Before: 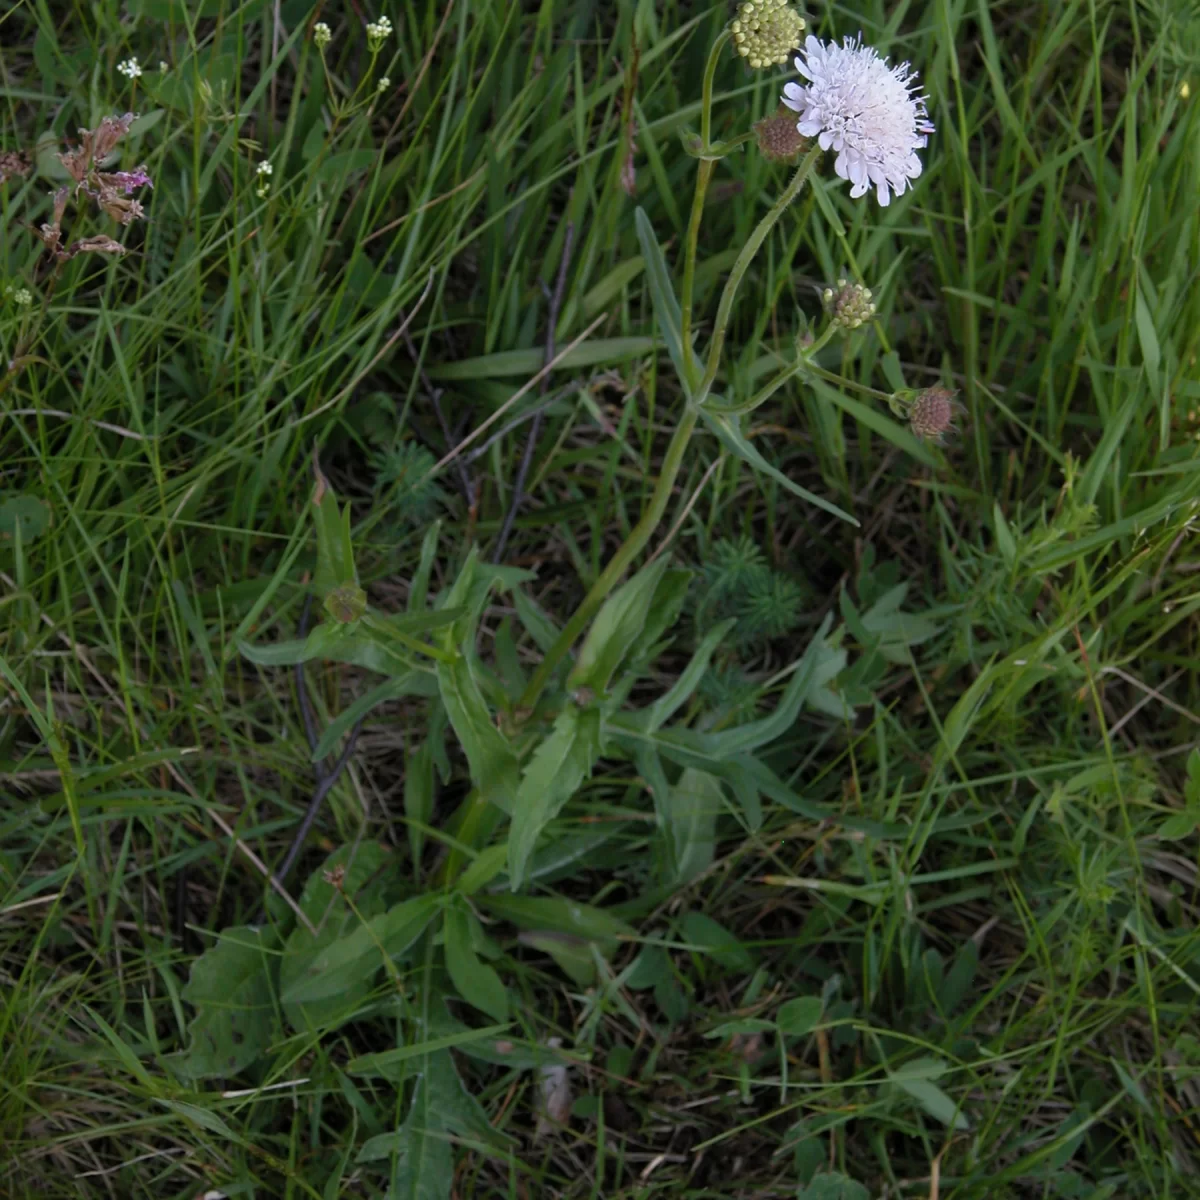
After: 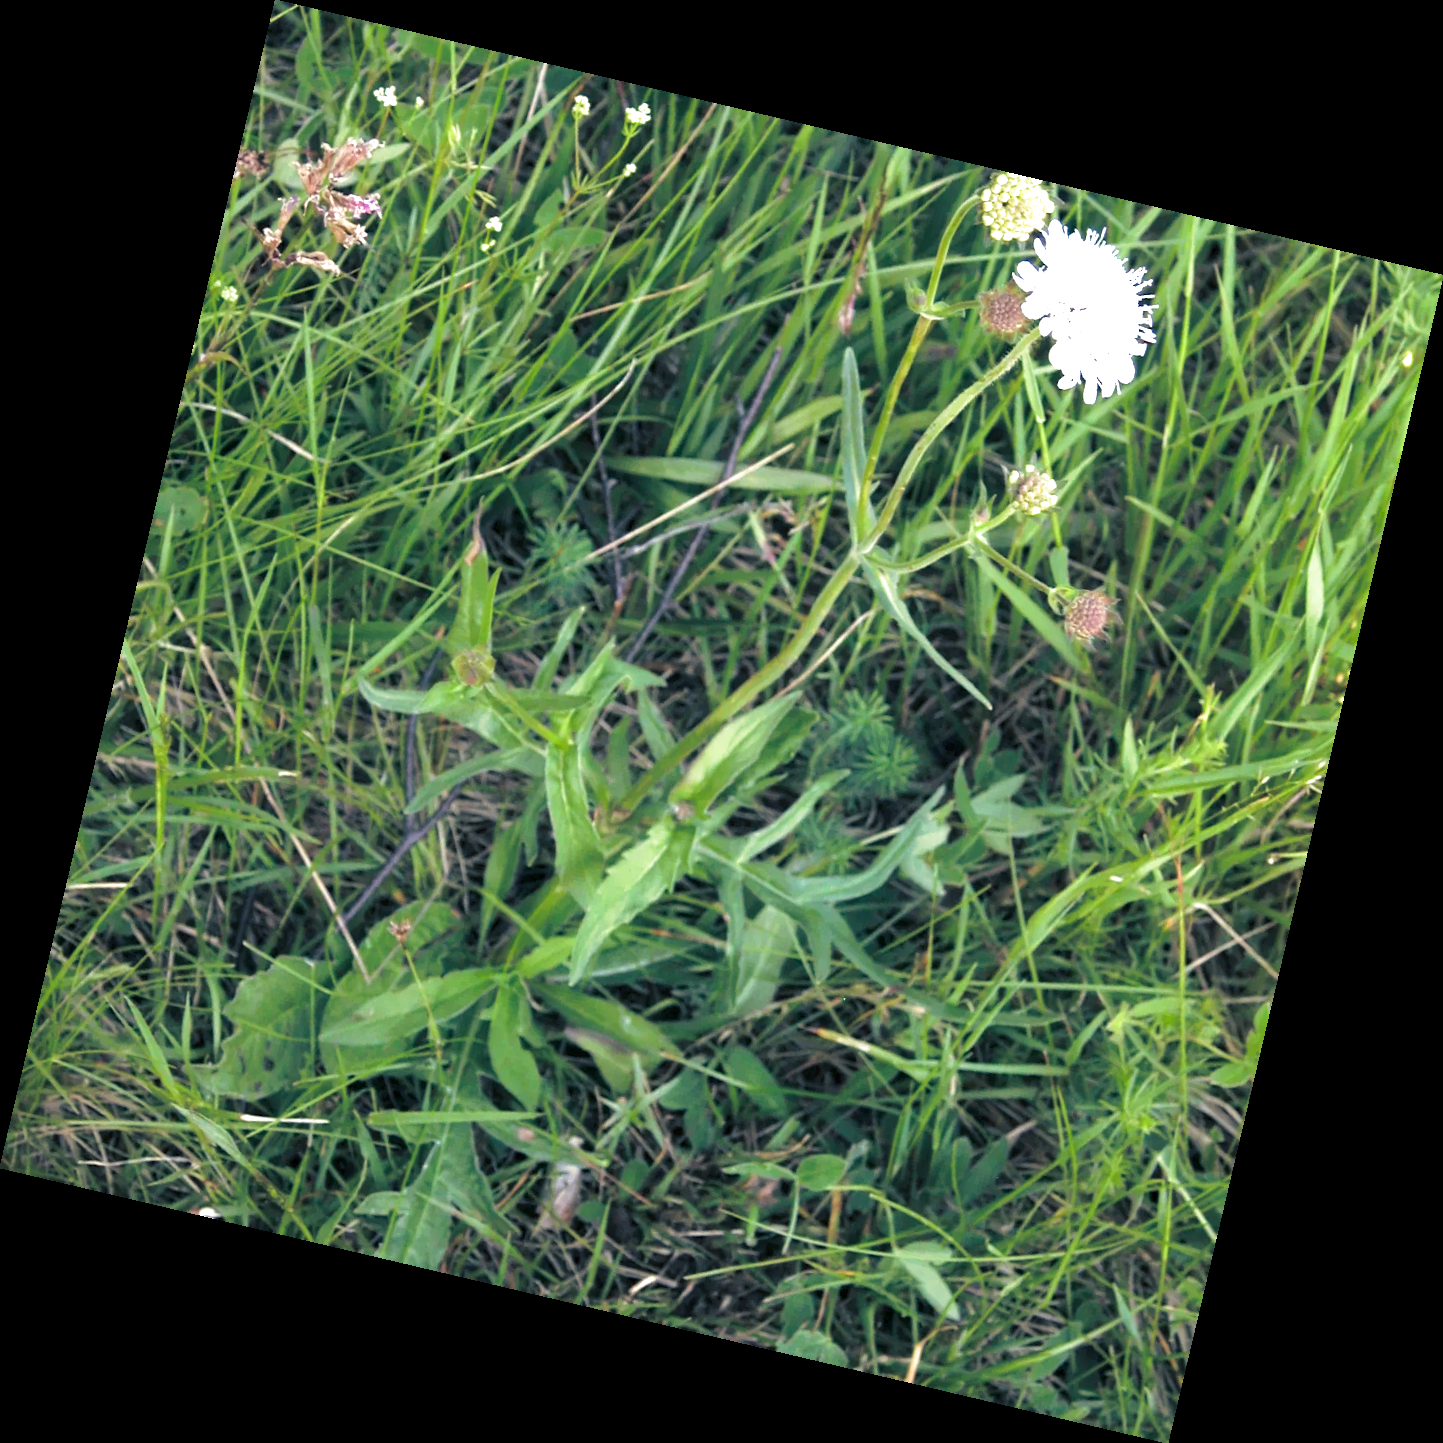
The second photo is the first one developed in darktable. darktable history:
exposure: exposure 2 EV, compensate exposure bias true, compensate highlight preservation false
rotate and perspective: rotation 13.27°, automatic cropping off
split-toning: shadows › hue 216°, shadows › saturation 1, highlights › hue 57.6°, balance -33.4
